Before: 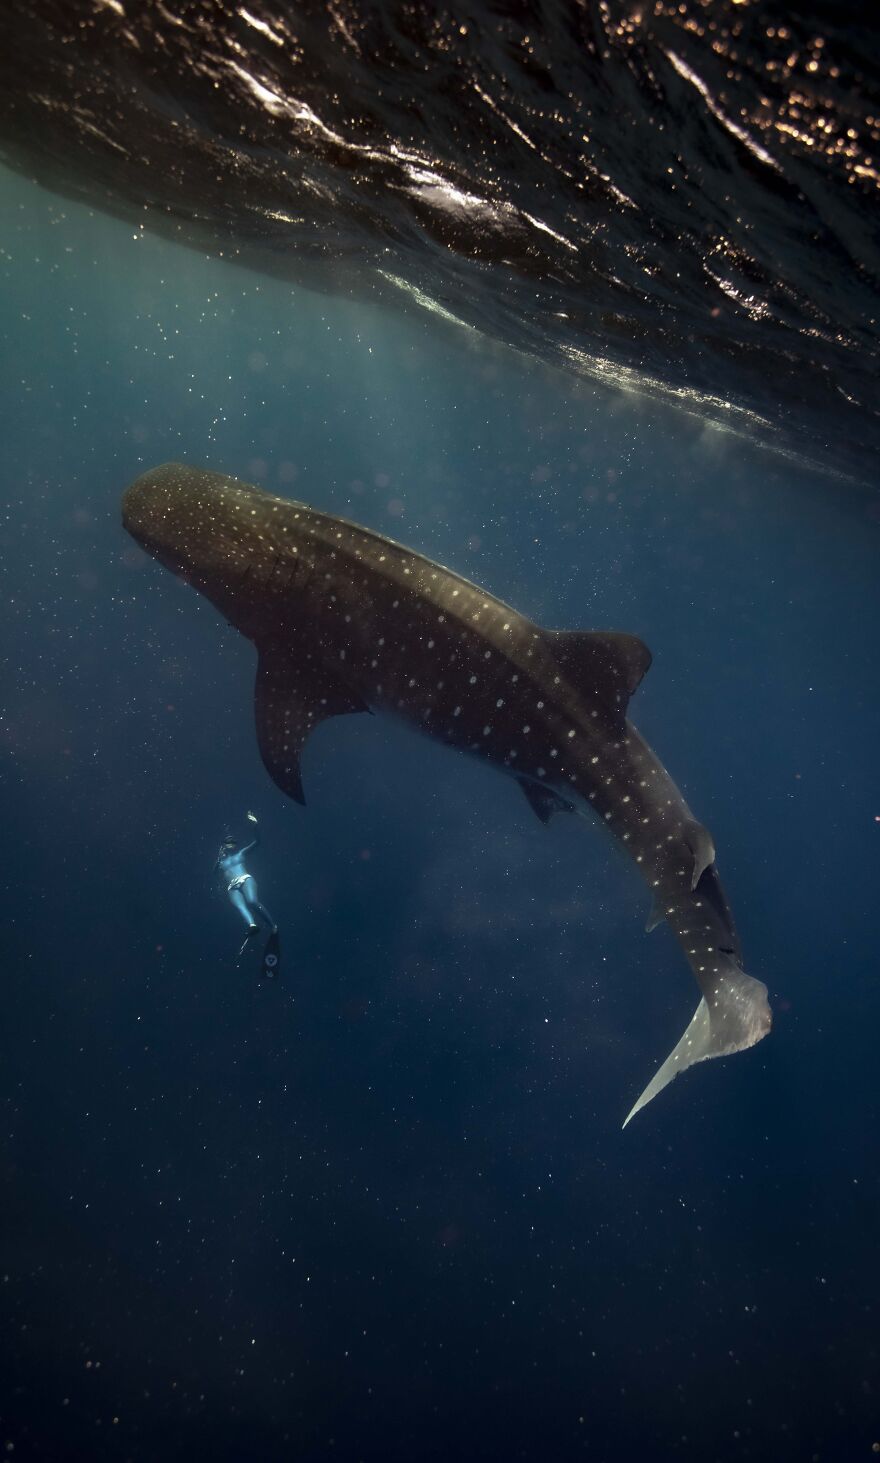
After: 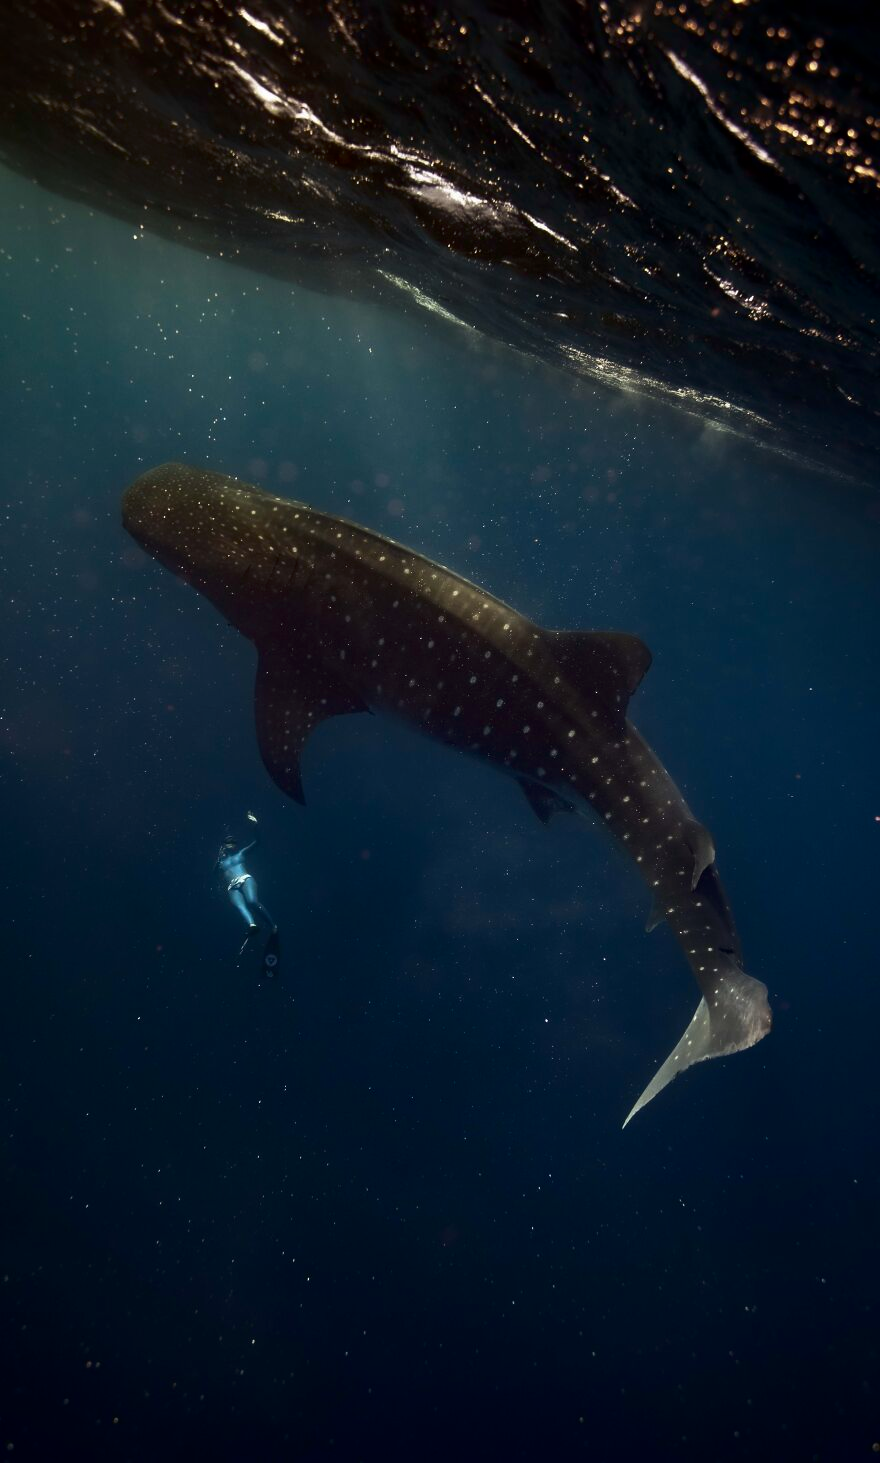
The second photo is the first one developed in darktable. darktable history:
contrast brightness saturation: contrast 0.068, brightness -0.134, saturation 0.047
